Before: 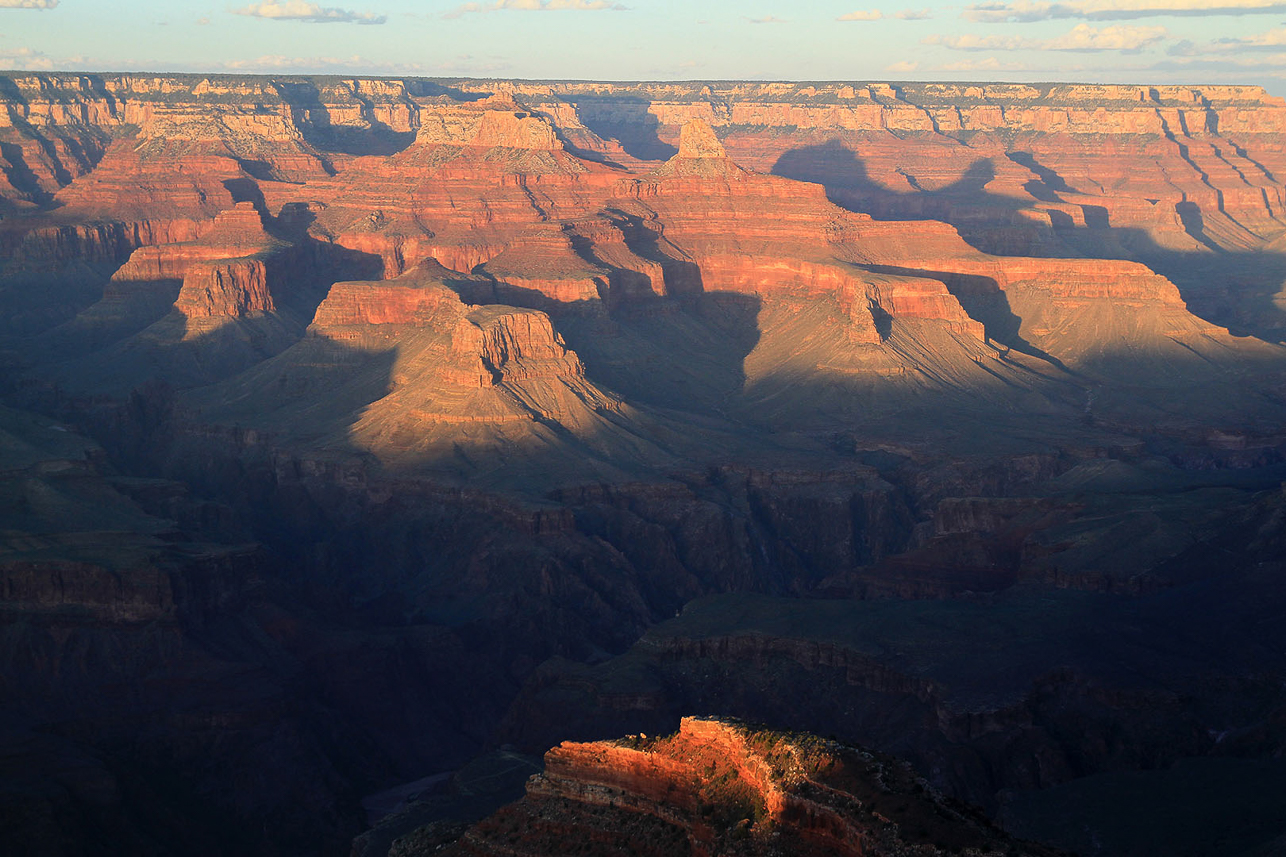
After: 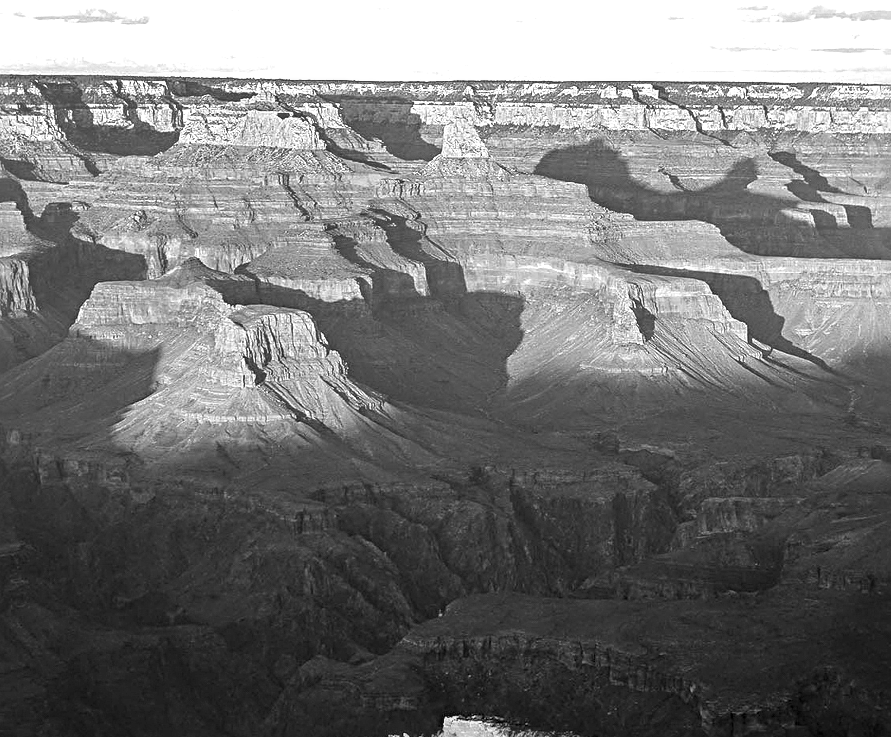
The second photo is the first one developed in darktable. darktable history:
local contrast: on, module defaults
monochrome: size 3.1
sharpen: radius 4
exposure: exposure 0.64 EV, compensate highlight preservation false
crop: left 18.479%, right 12.2%, bottom 13.971%
shadows and highlights: low approximation 0.01, soften with gaussian
color correction: highlights a* 3.12, highlights b* -1.55, shadows a* -0.101, shadows b* 2.52, saturation 0.98
